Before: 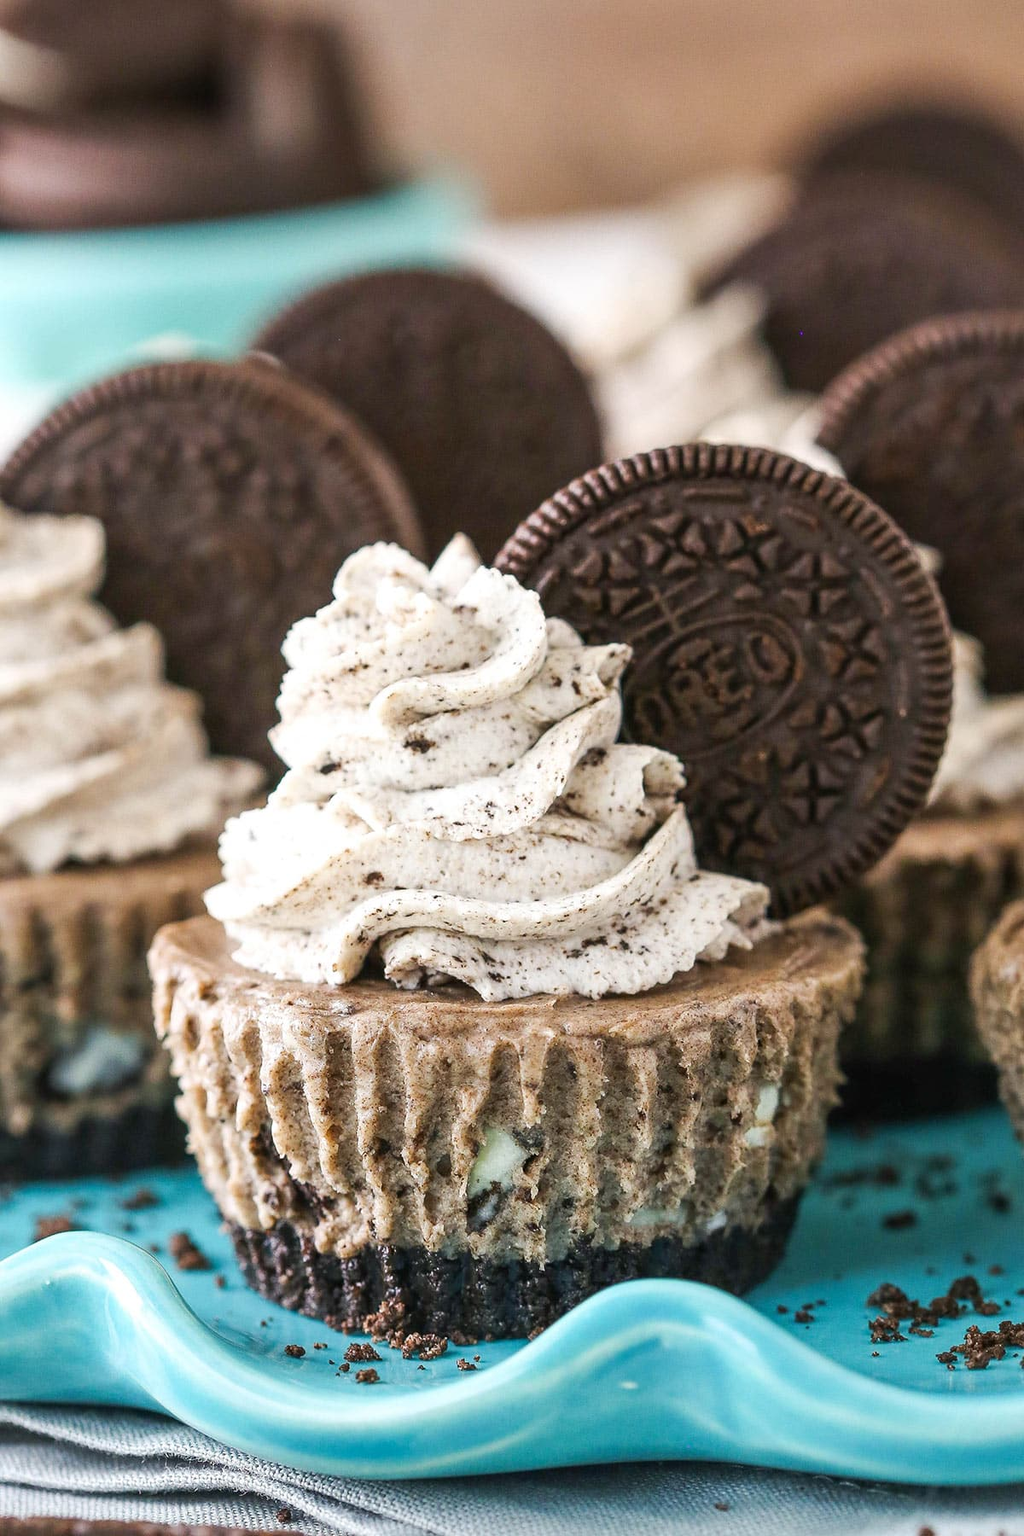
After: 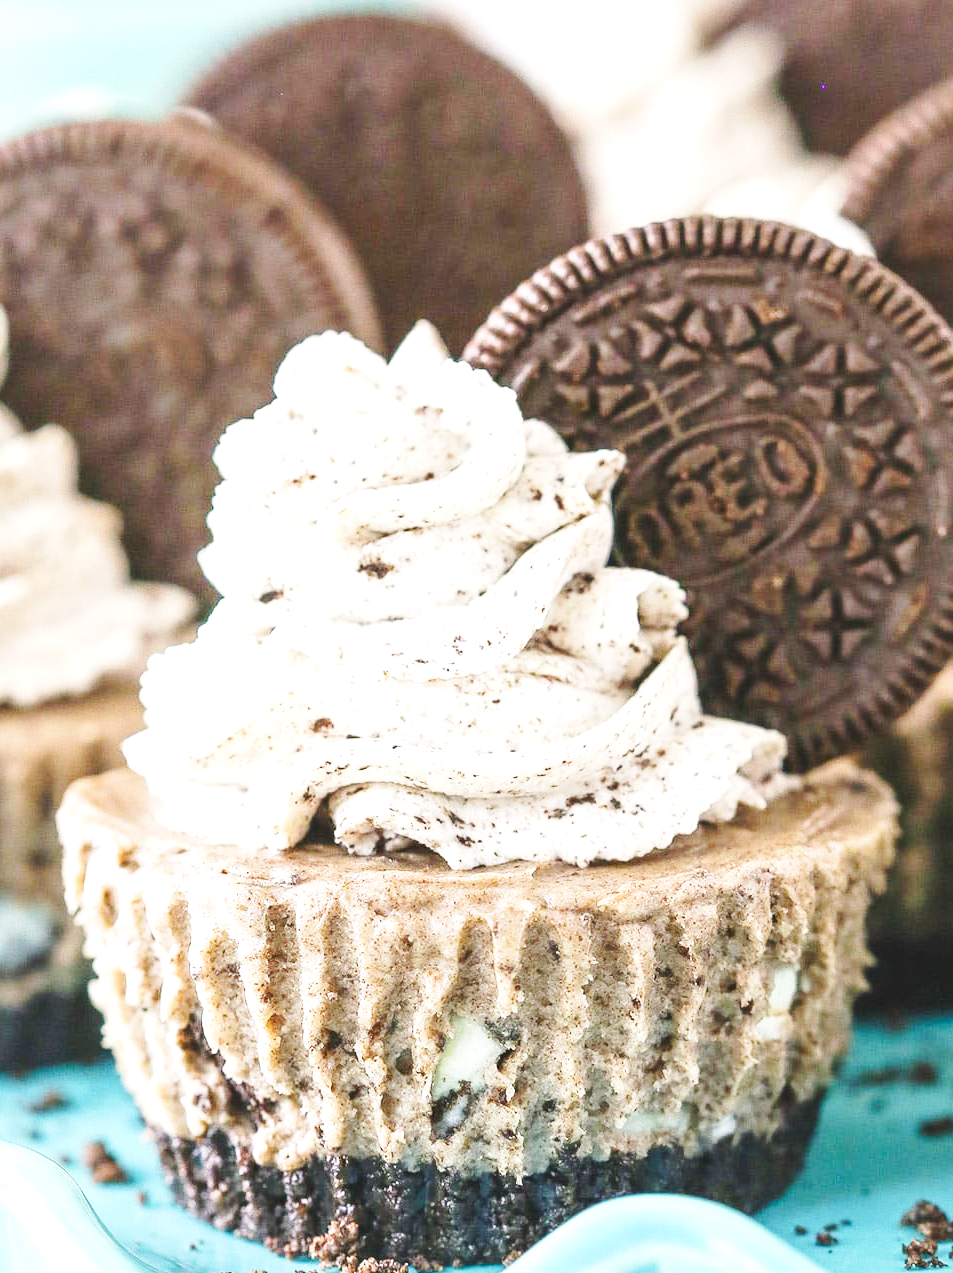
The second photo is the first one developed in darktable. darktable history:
crop: left 9.712%, top 16.928%, right 10.845%, bottom 12.332%
exposure: exposure 0.6 EV, compensate highlight preservation false
base curve: curves: ch0 [(0, 0.007) (0.028, 0.063) (0.121, 0.311) (0.46, 0.743) (0.859, 0.957) (1, 1)], preserve colors none
